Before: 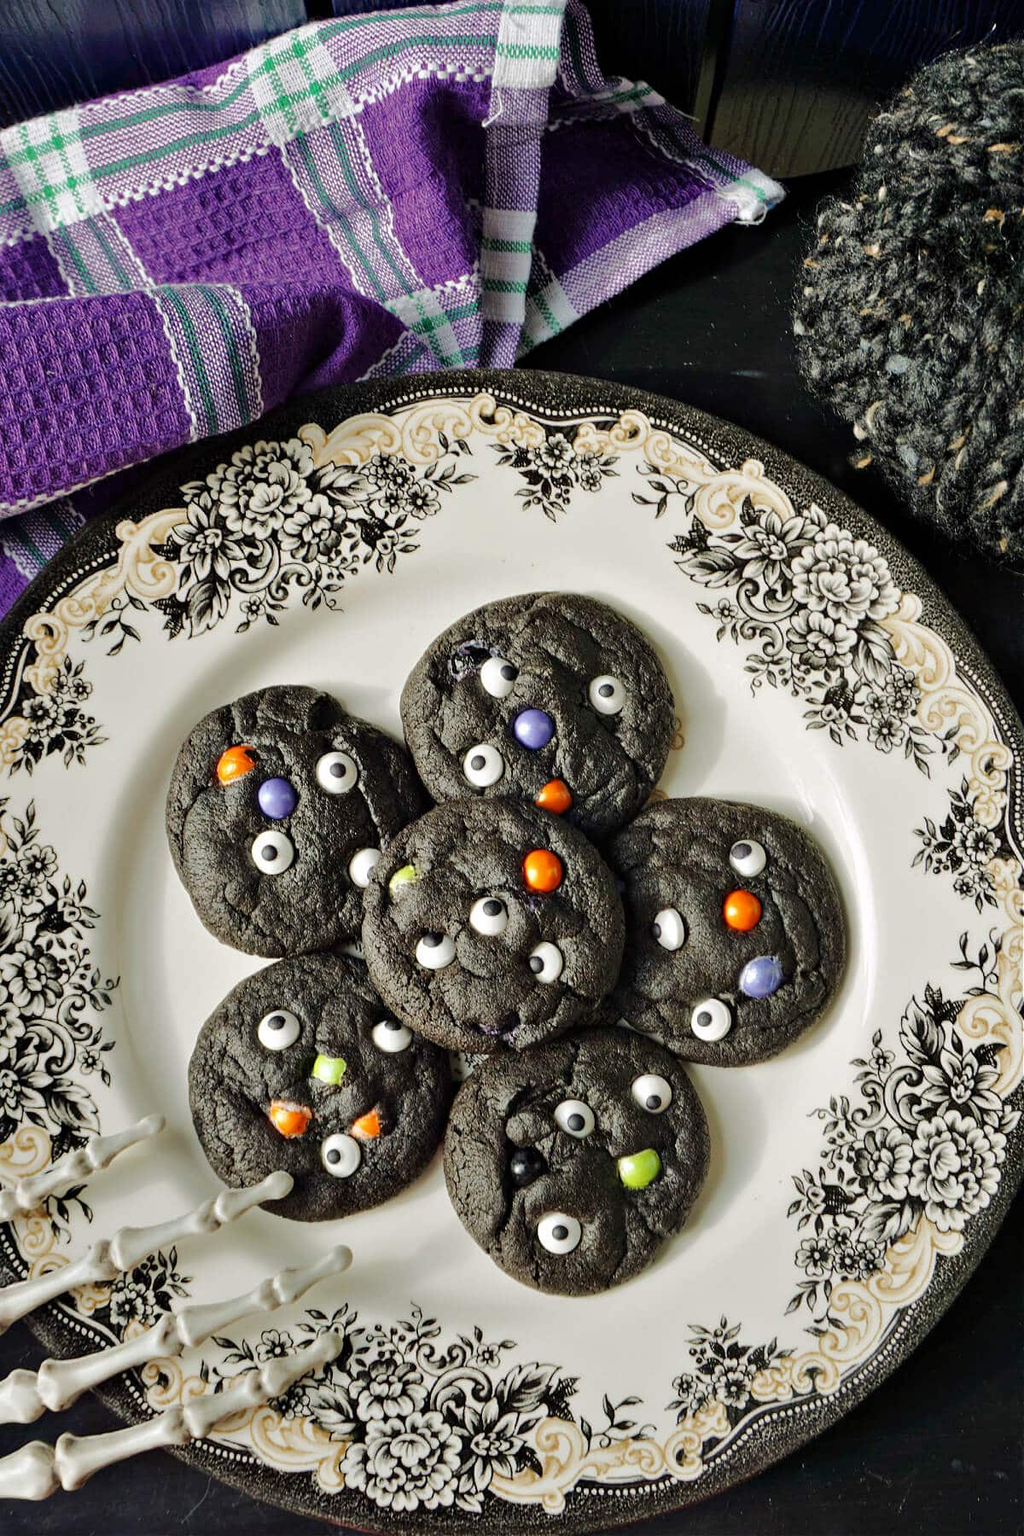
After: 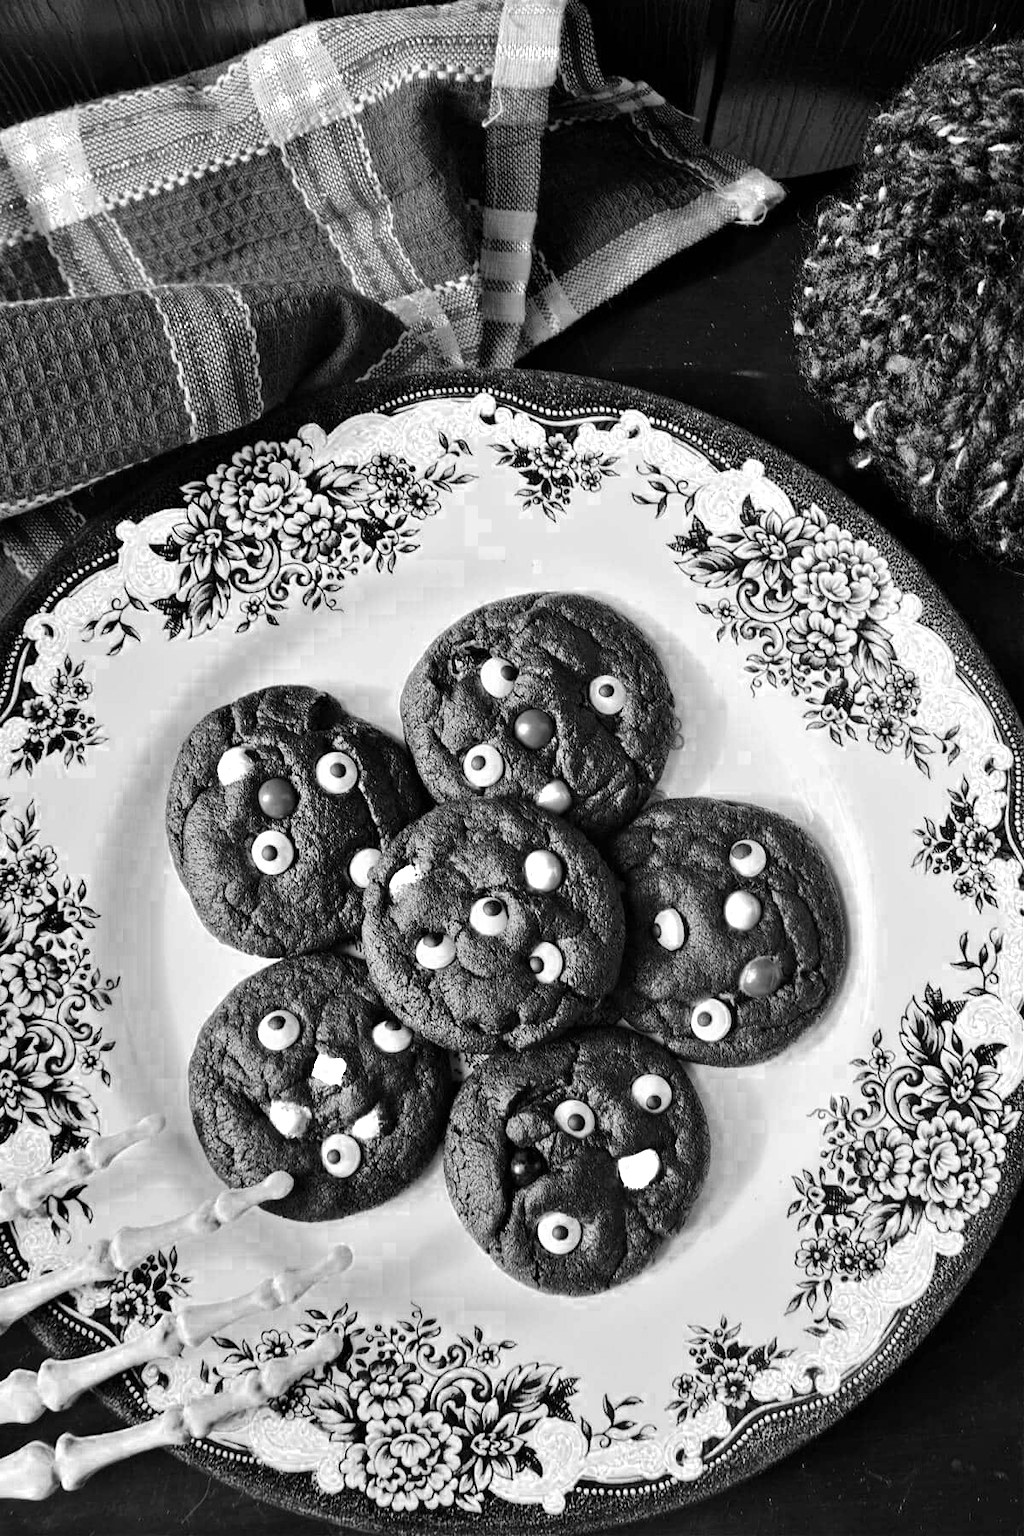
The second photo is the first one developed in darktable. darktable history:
color zones: curves: ch0 [(0, 0.554) (0.146, 0.662) (0.293, 0.86) (0.503, 0.774) (0.637, 0.106) (0.74, 0.072) (0.866, 0.488) (0.998, 0.569)]; ch1 [(0, 0) (0.143, 0) (0.286, 0) (0.429, 0) (0.571, 0) (0.714, 0) (0.857, 0)]
